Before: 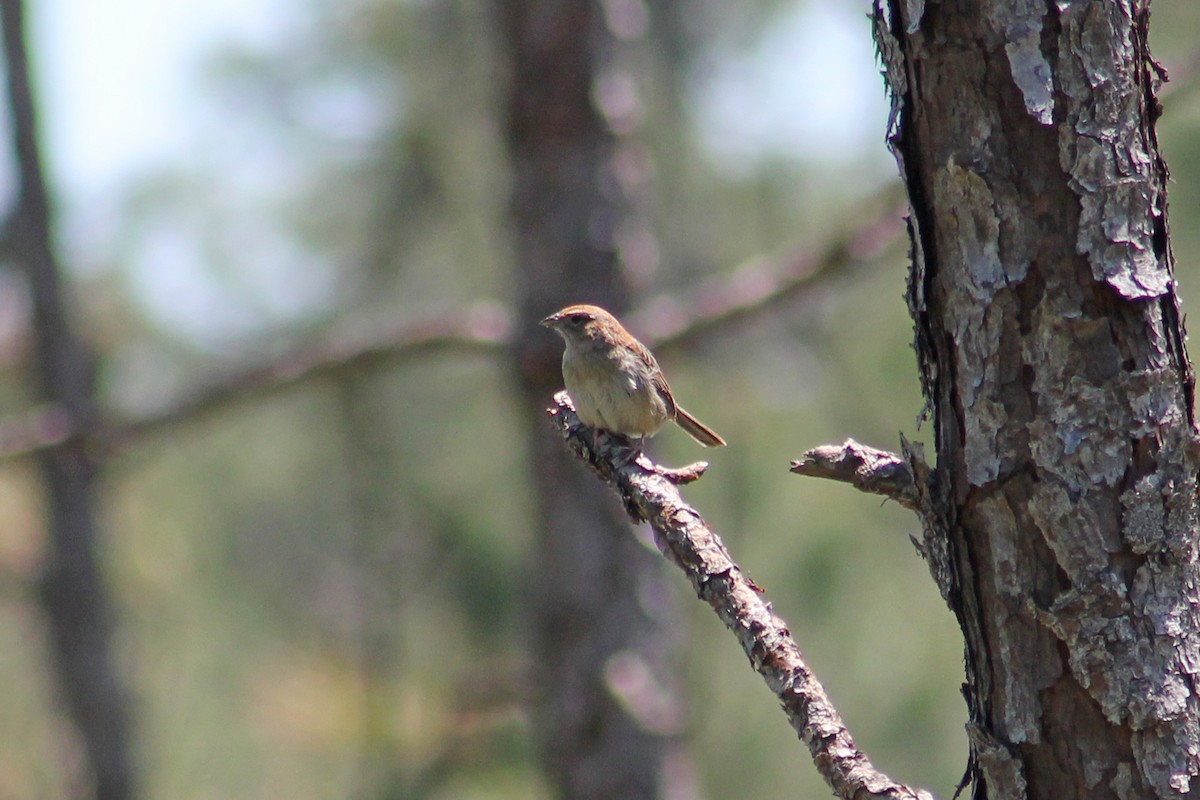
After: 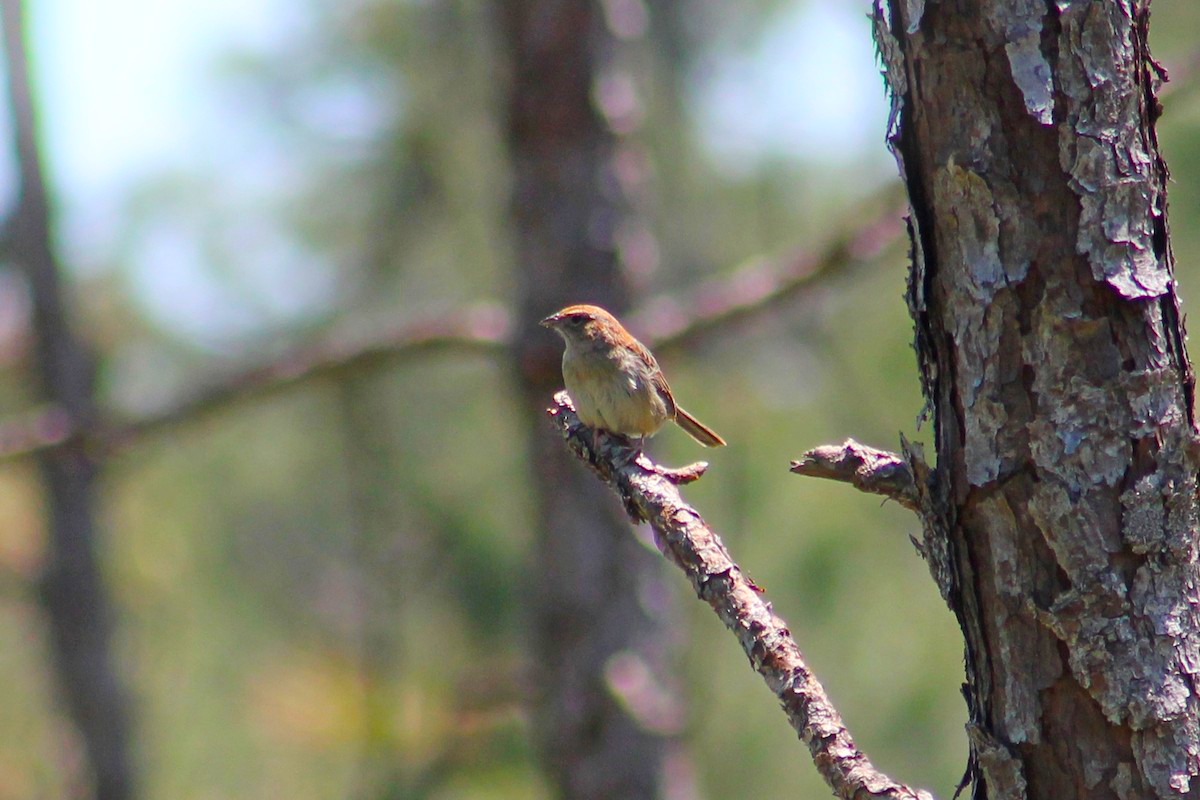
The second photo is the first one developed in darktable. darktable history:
bloom: size 15%, threshold 97%, strength 7%
color balance rgb: linear chroma grading › global chroma 15%, perceptual saturation grading › global saturation 30%
